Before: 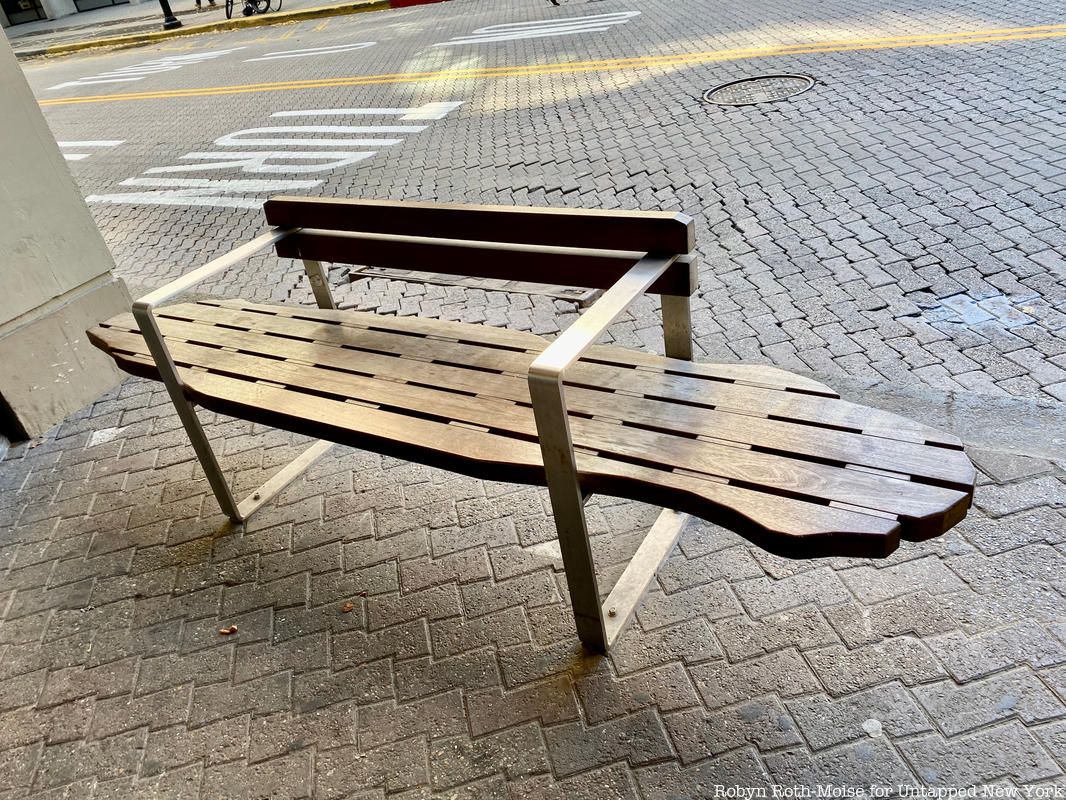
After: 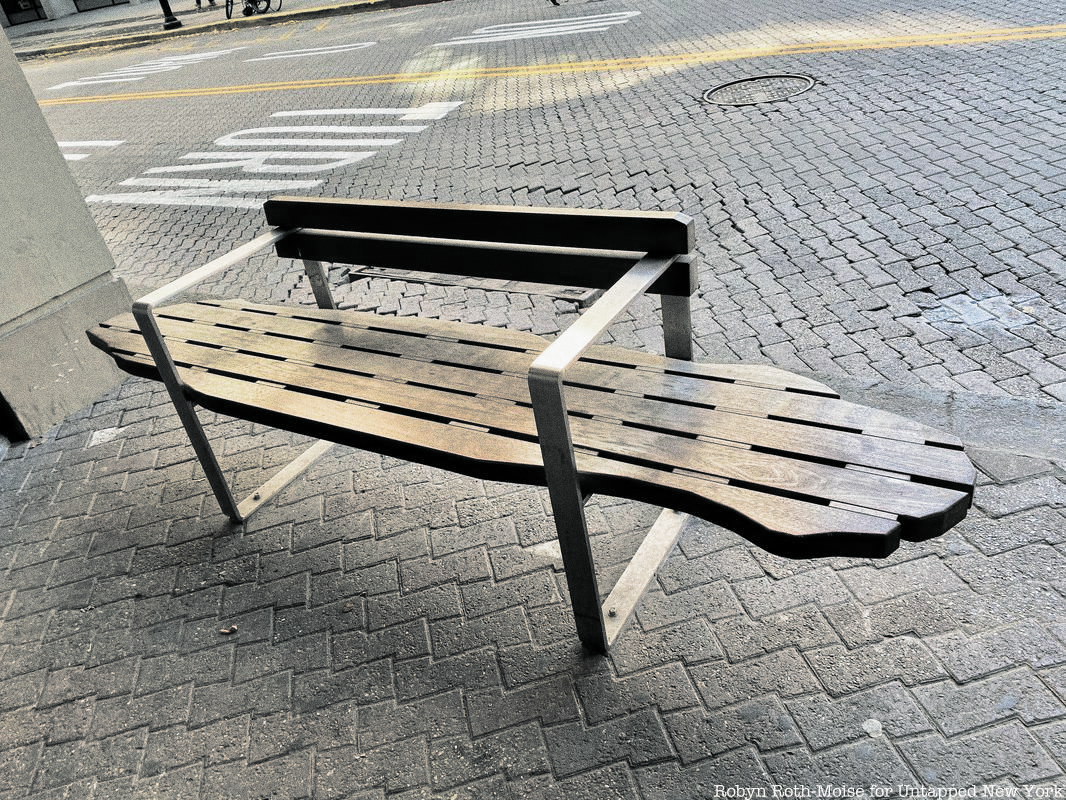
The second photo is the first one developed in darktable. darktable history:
white balance: red 1, blue 1
grain: coarseness 9.61 ISO, strength 35.62%
split-toning: shadows › hue 190.8°, shadows › saturation 0.05, highlights › hue 54°, highlights › saturation 0.05, compress 0%
